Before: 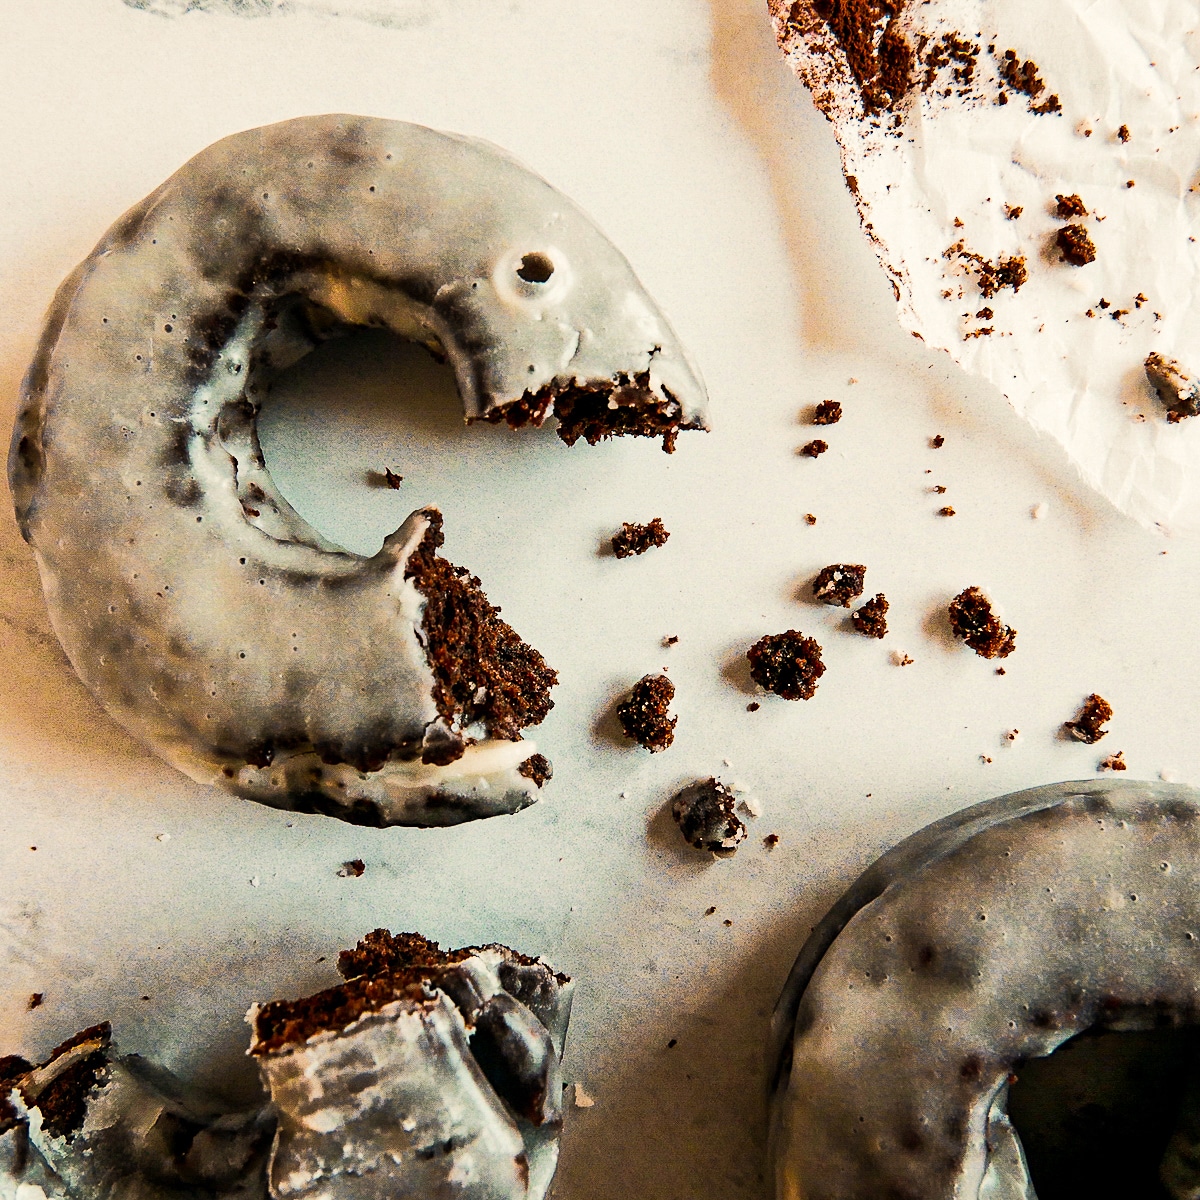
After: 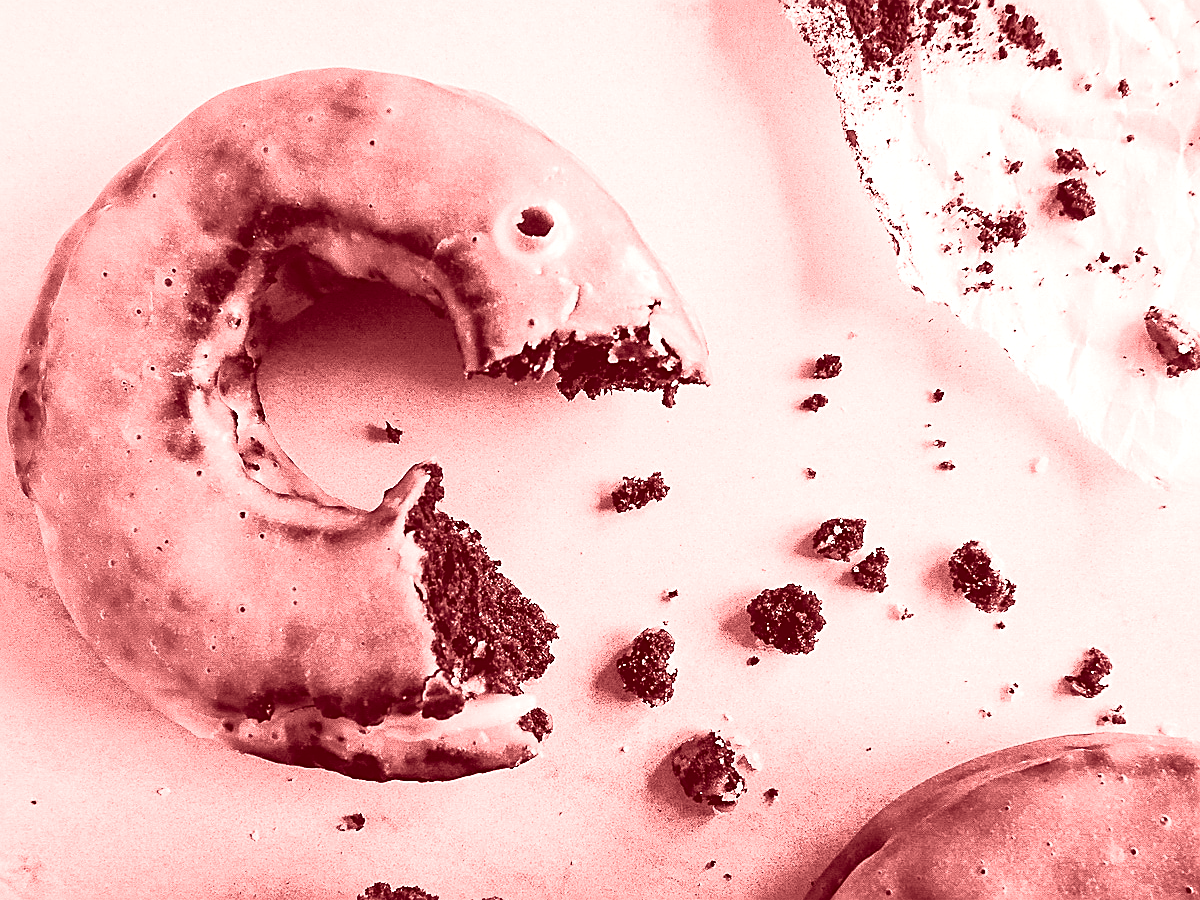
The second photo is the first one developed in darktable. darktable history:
crop: top 3.857%, bottom 21.132%
colorize: saturation 60%, source mix 100%
white balance: red 1.029, blue 0.92
sharpen: on, module defaults
color correction: highlights a* -5.94, highlights b* 11.19
